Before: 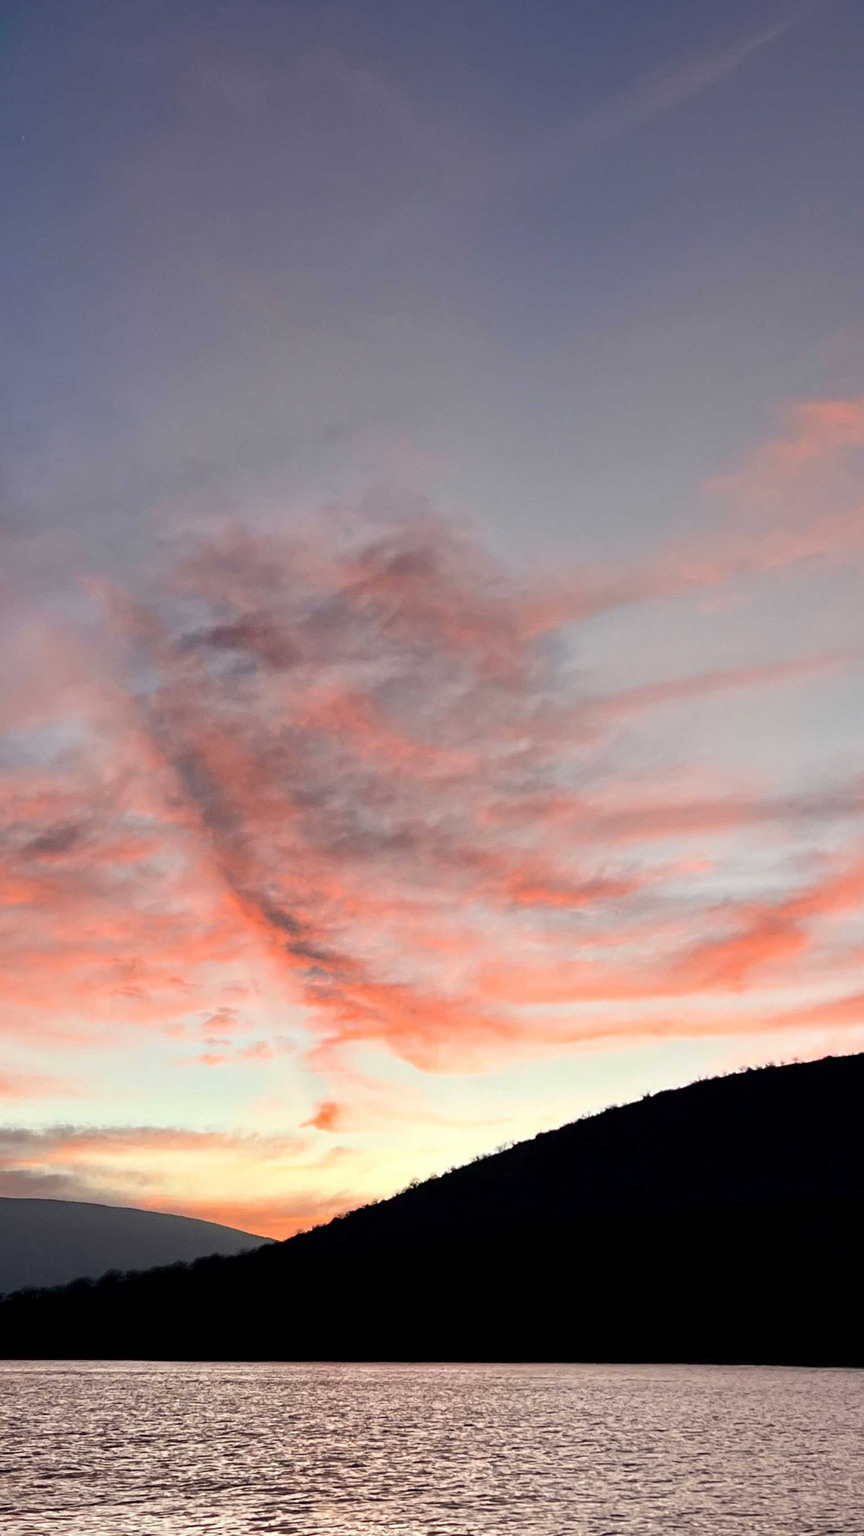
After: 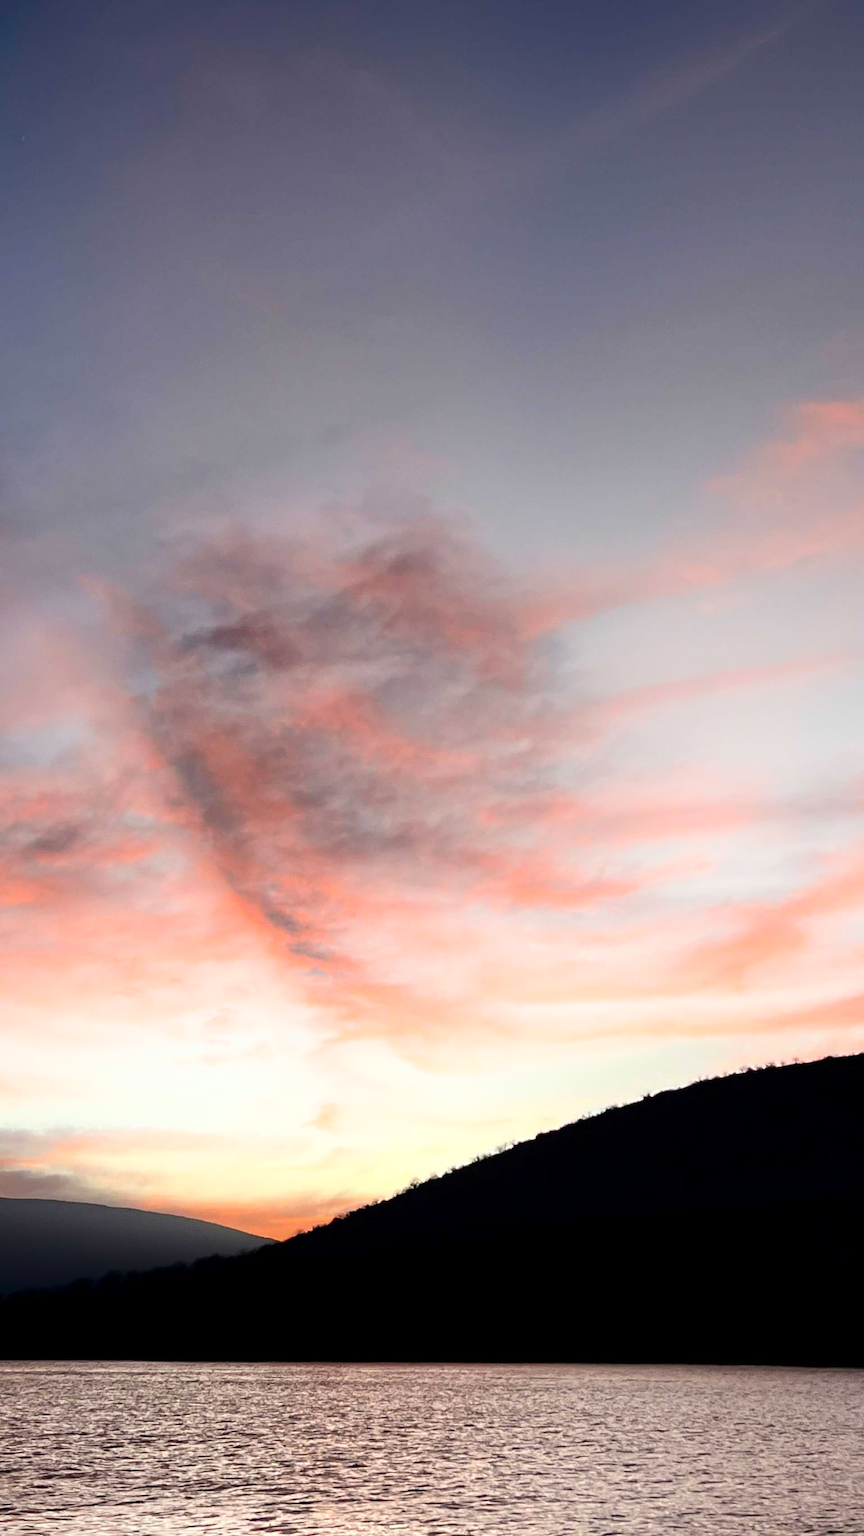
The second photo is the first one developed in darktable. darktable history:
shadows and highlights: shadows -89.55, highlights 90.54, soften with gaussian
